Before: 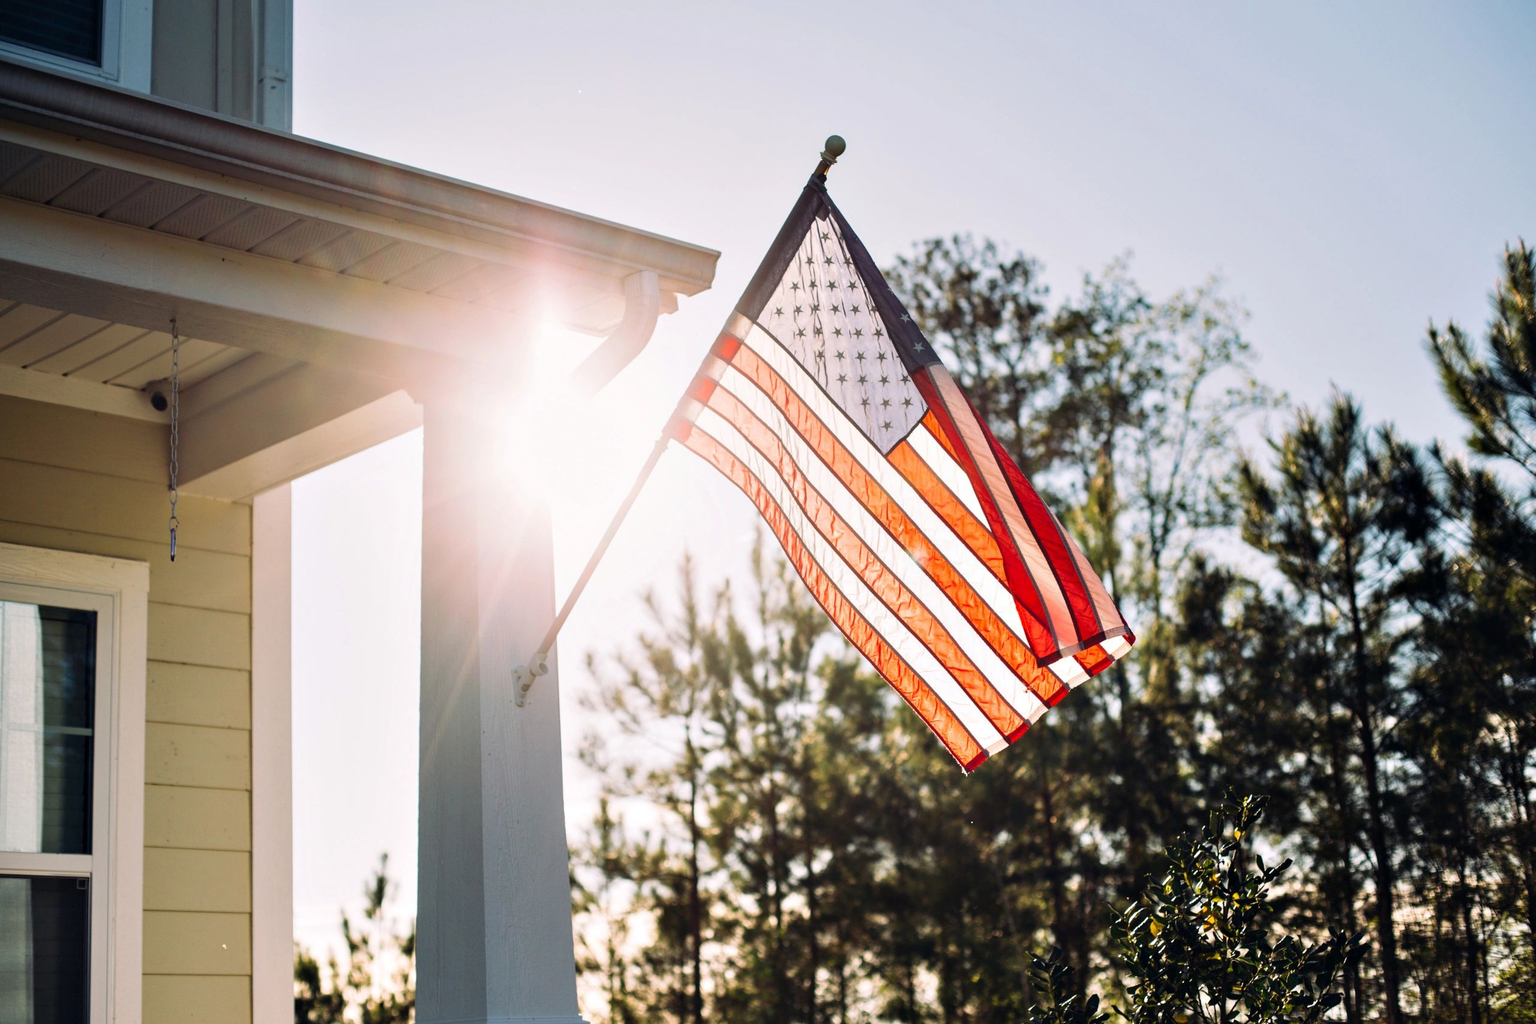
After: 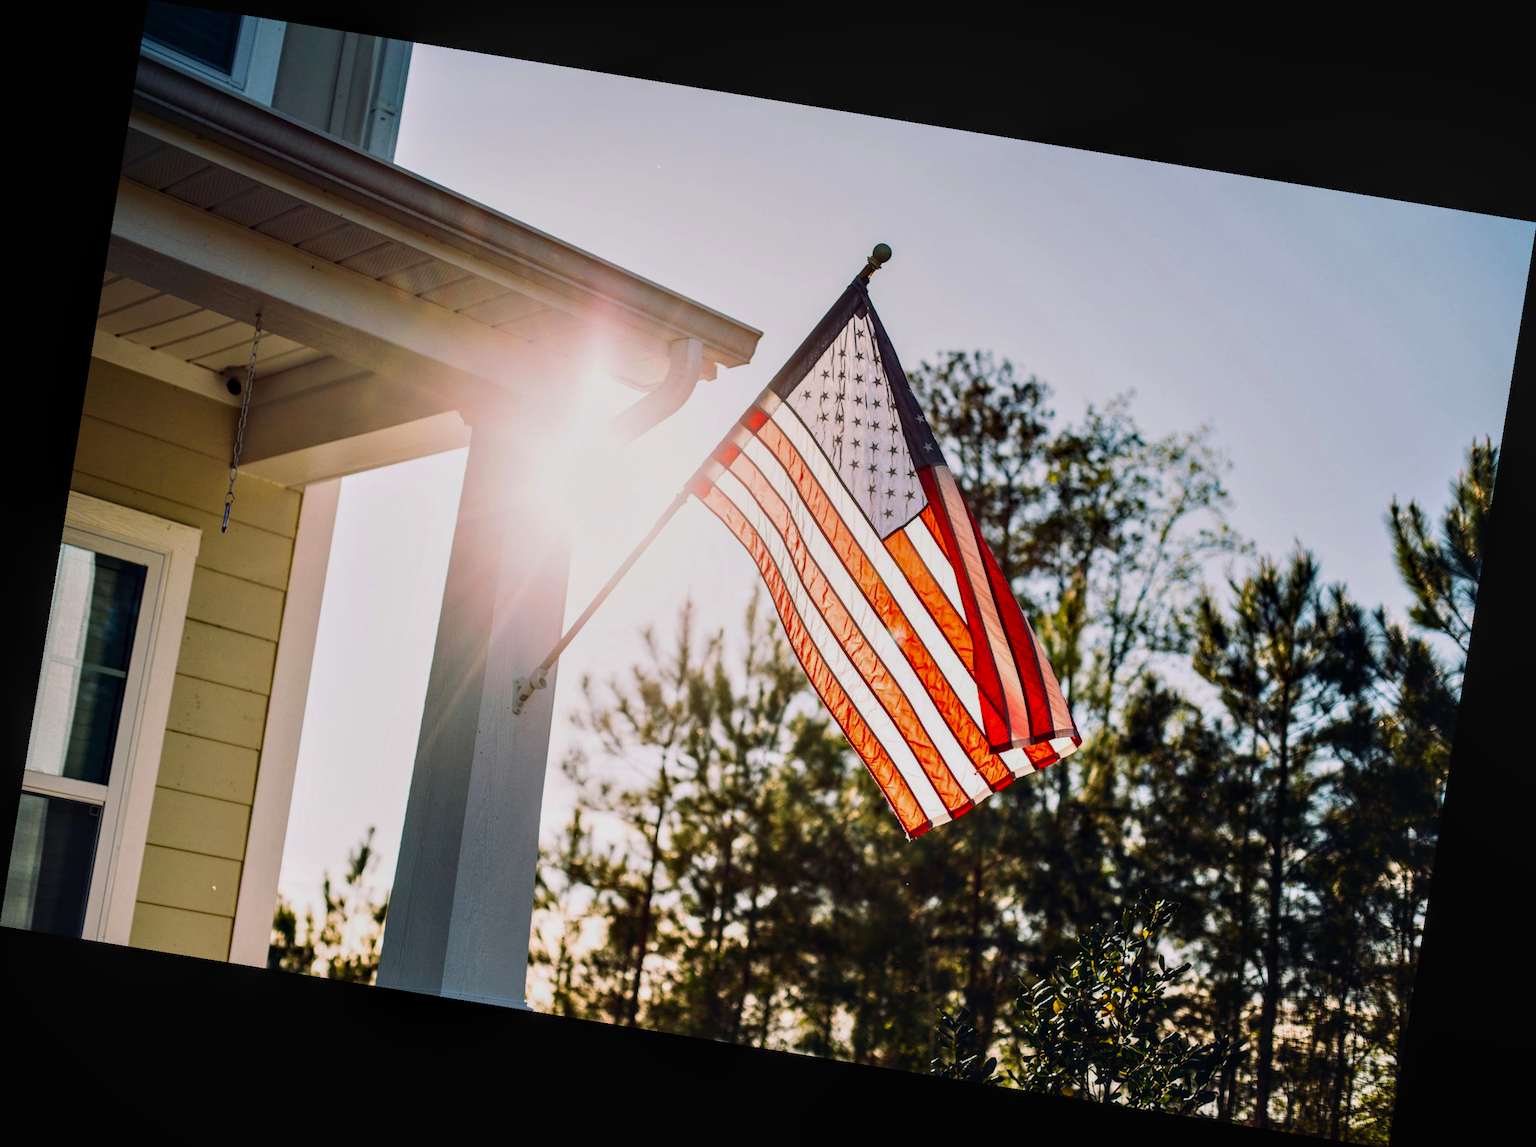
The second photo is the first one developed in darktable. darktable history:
rotate and perspective: rotation 9.12°, automatic cropping off
exposure: exposure -0.462 EV, compensate highlight preservation false
contrast brightness saturation: contrast 0.18, saturation 0.3
local contrast: on, module defaults
